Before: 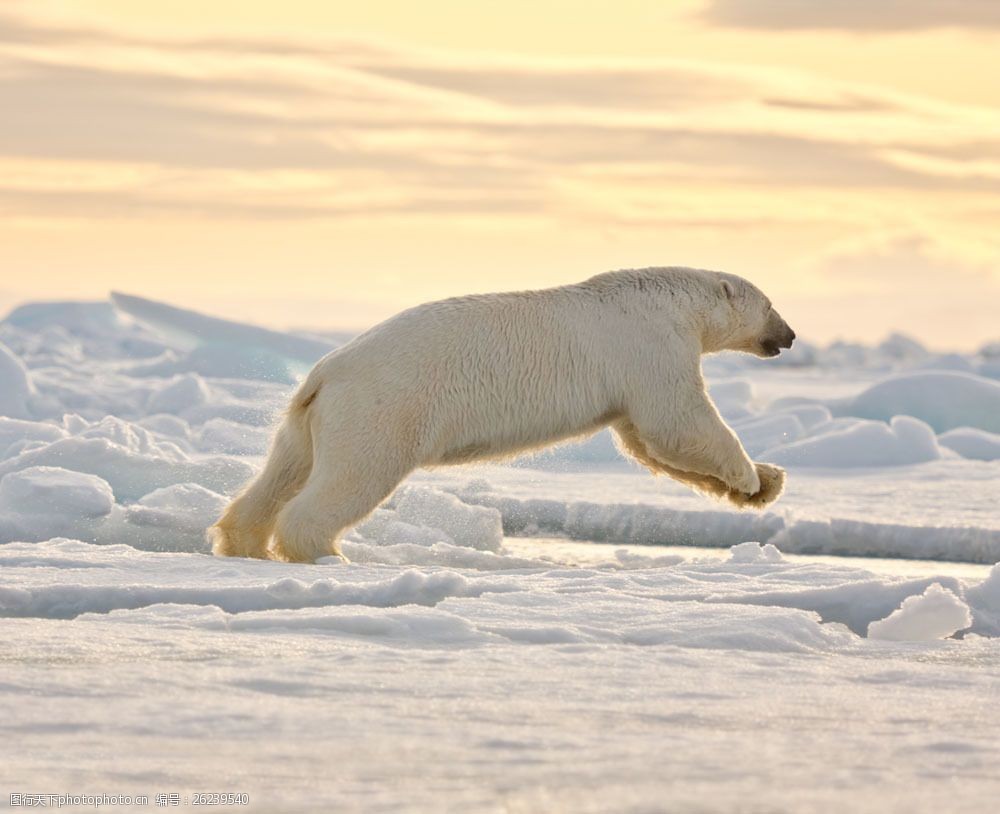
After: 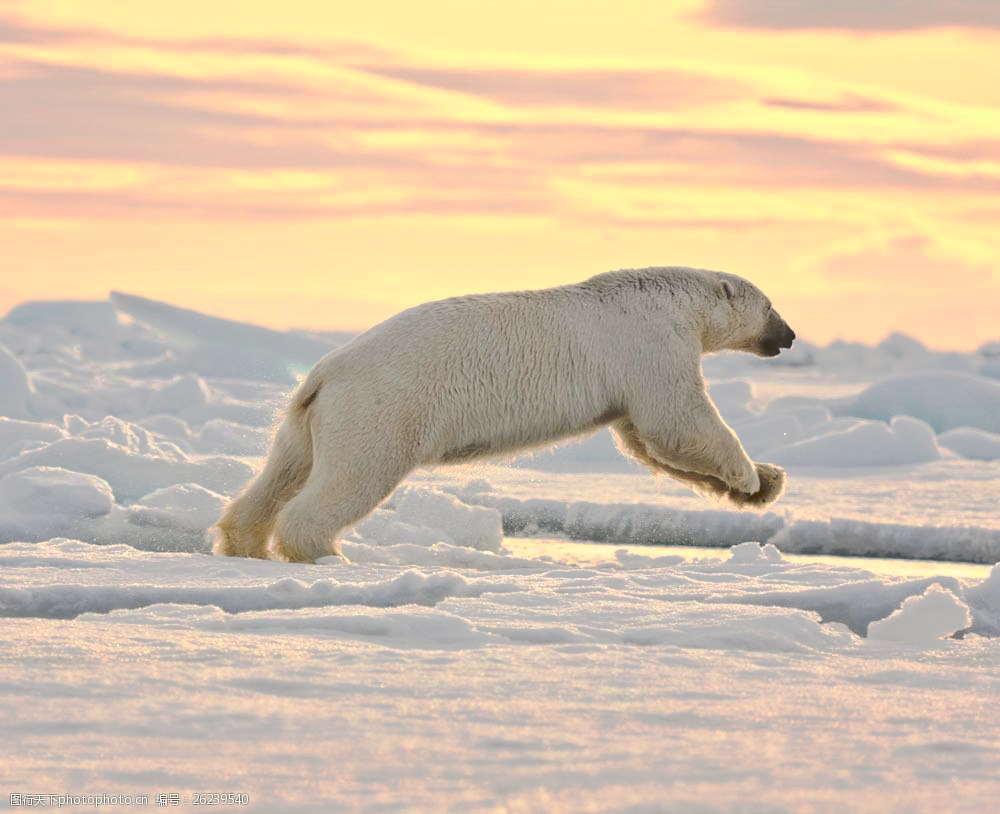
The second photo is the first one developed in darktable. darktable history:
tone curve: curves: ch0 [(0, 0) (0.003, 0.149) (0.011, 0.152) (0.025, 0.154) (0.044, 0.164) (0.069, 0.179) (0.1, 0.194) (0.136, 0.211) (0.177, 0.232) (0.224, 0.258) (0.277, 0.289) (0.335, 0.326) (0.399, 0.371) (0.468, 0.438) (0.543, 0.504) (0.623, 0.569) (0.709, 0.642) (0.801, 0.716) (0.898, 0.775) (1, 1)], preserve colors none
contrast brightness saturation: contrast 0.293
